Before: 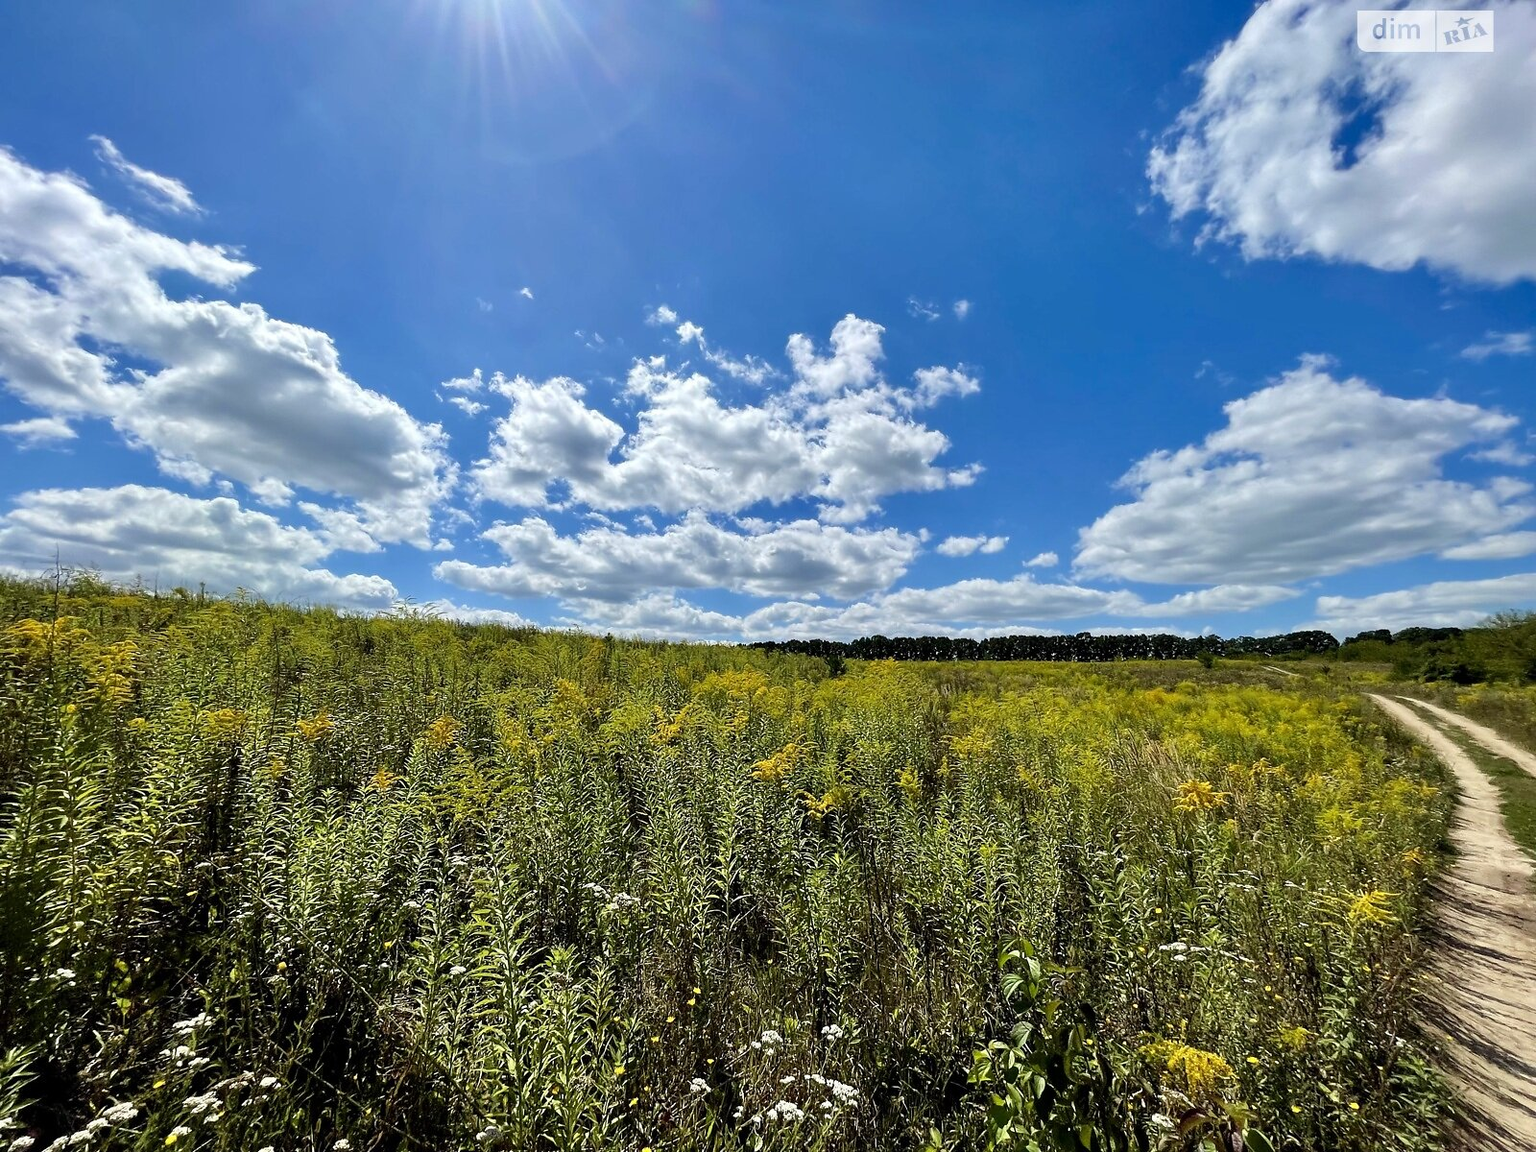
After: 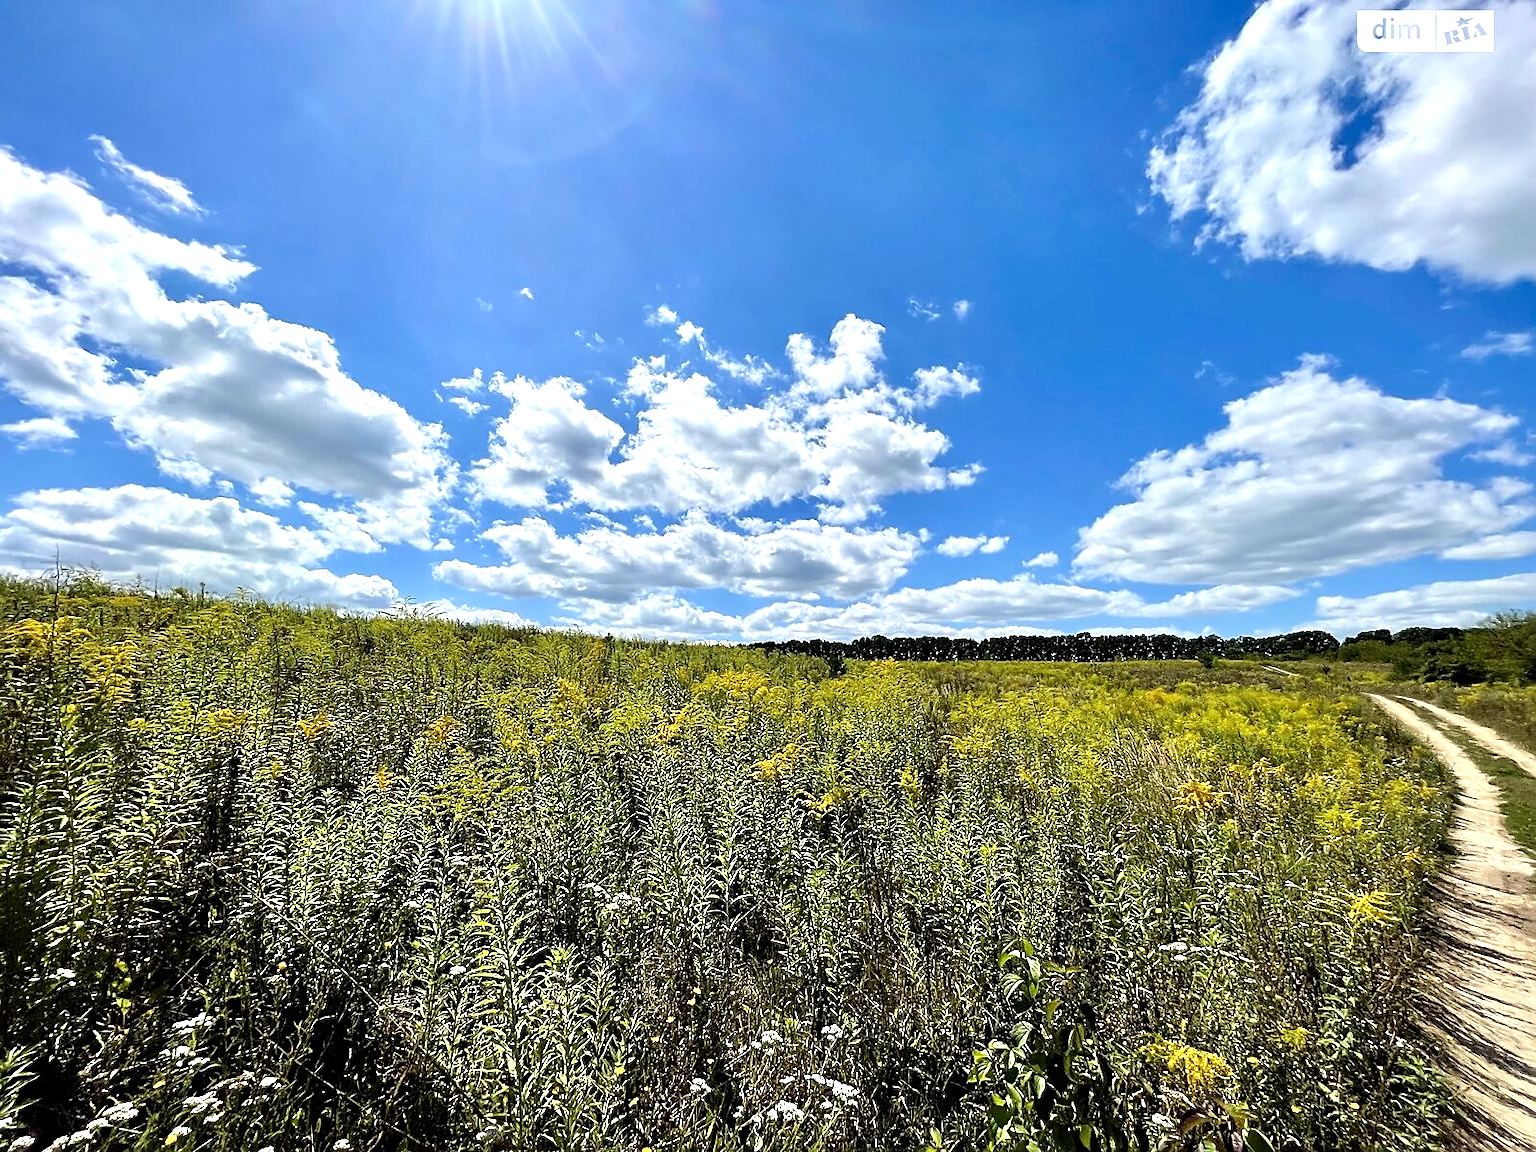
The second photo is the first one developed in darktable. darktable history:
exposure: exposure 0.179 EV, compensate highlight preservation false
sharpen: on, module defaults
tone equalizer: -8 EV -0.412 EV, -7 EV -0.406 EV, -6 EV -0.33 EV, -5 EV -0.244 EV, -3 EV 0.217 EV, -2 EV 0.332 EV, -1 EV 0.414 EV, +0 EV 0.422 EV
